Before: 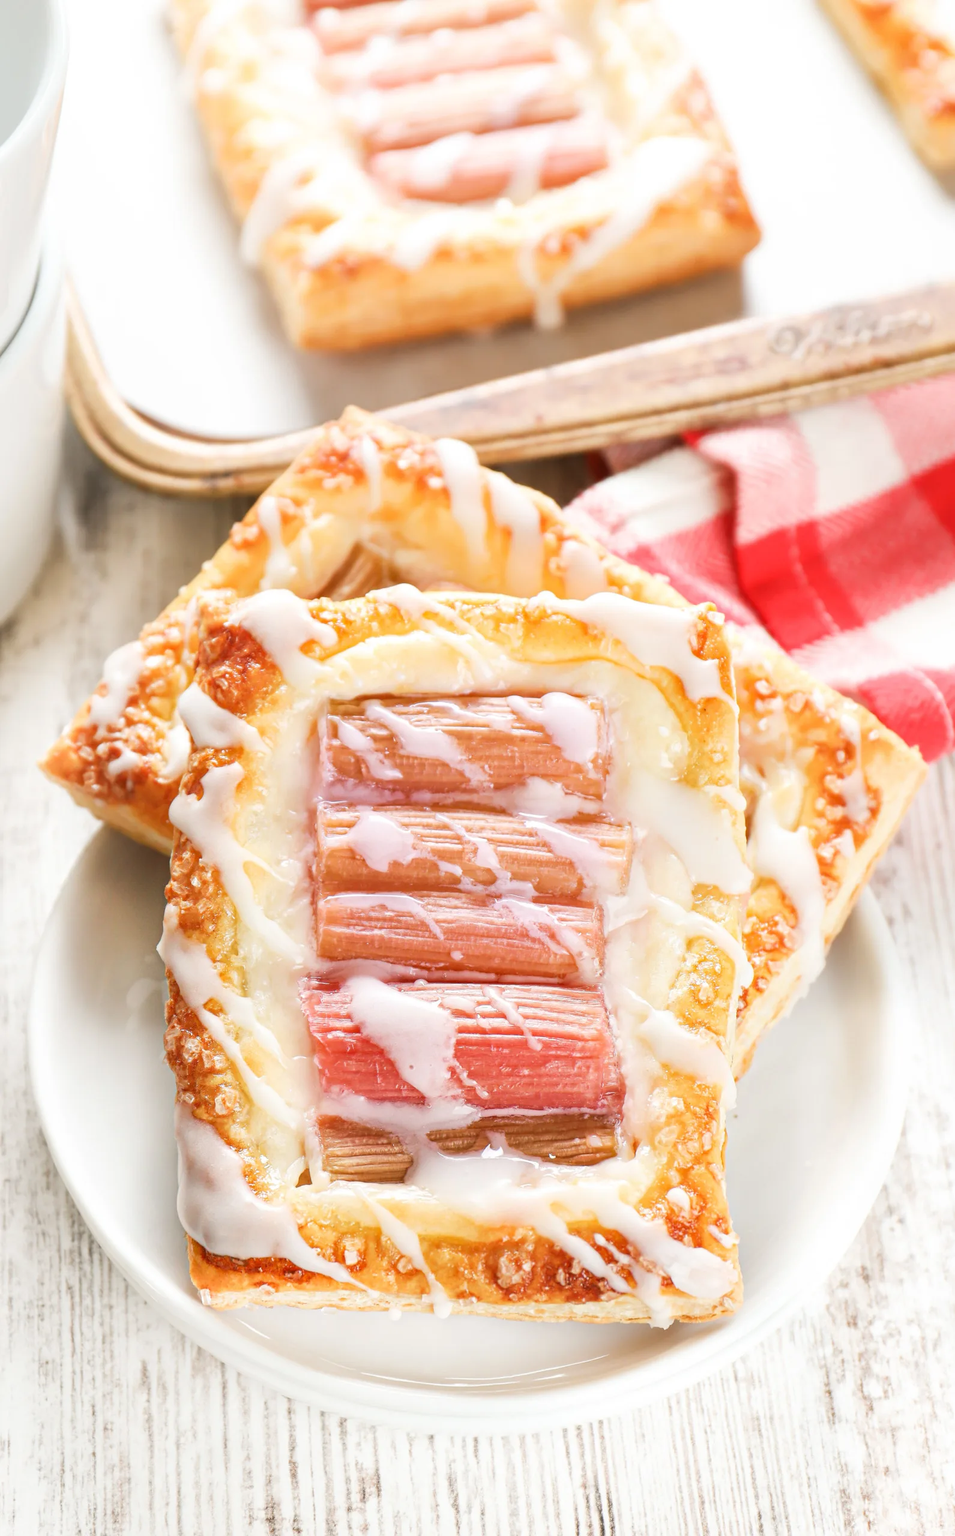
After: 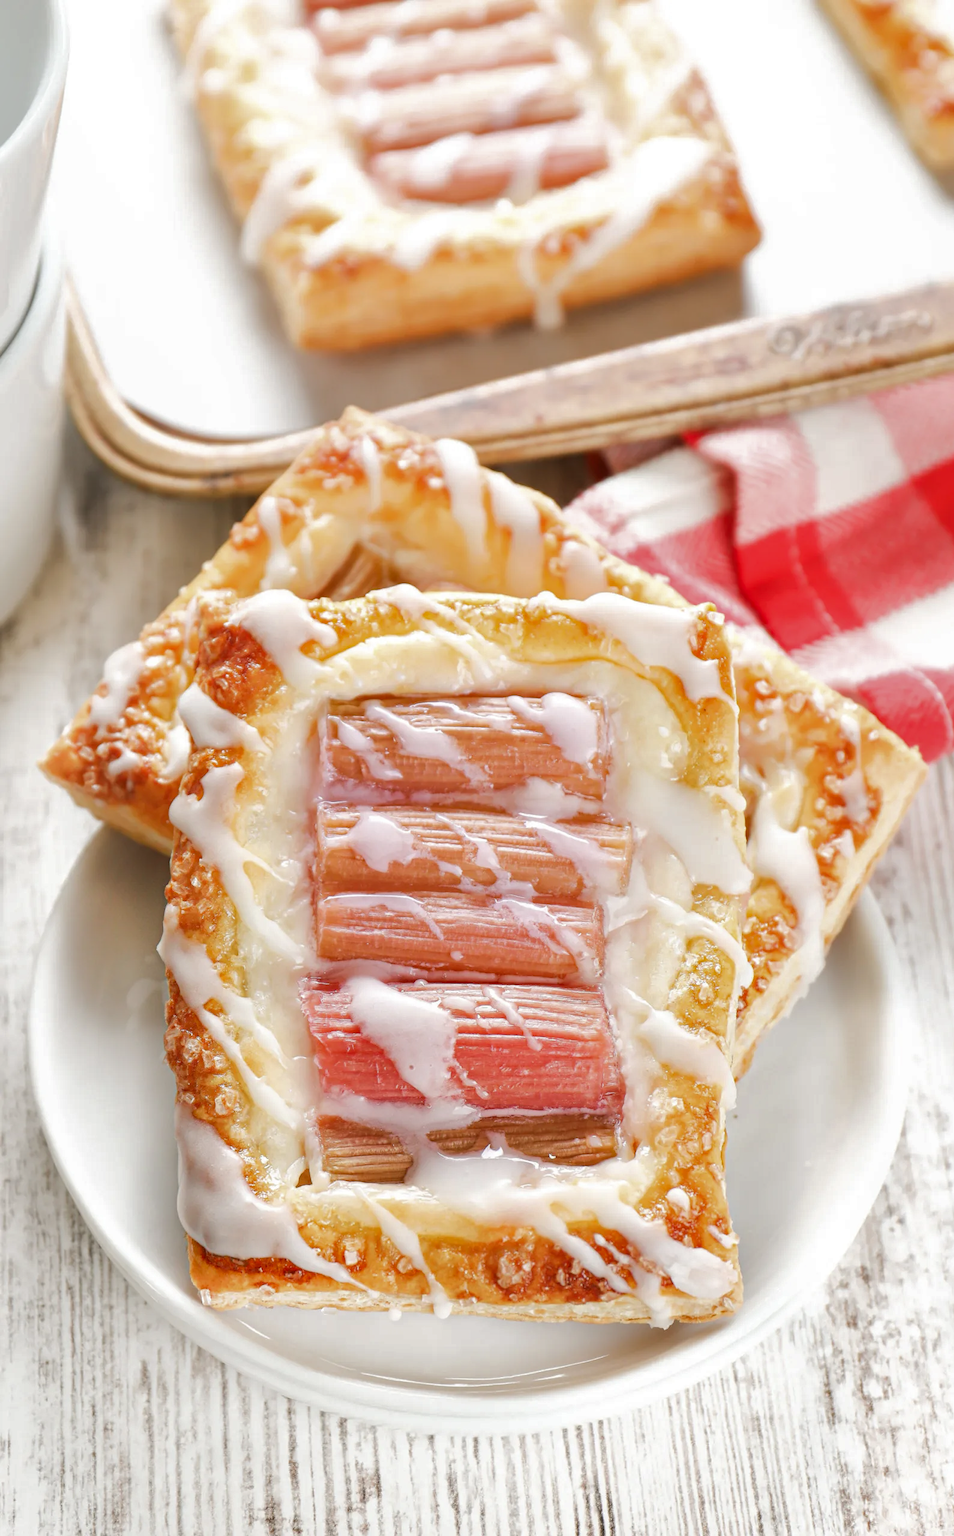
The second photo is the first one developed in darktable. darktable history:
shadows and highlights: shadows 29.61, highlights -30.47, low approximation 0.01, soften with gaussian
rgb curve: curves: ch0 [(0, 0) (0.175, 0.154) (0.785, 0.663) (1, 1)]
